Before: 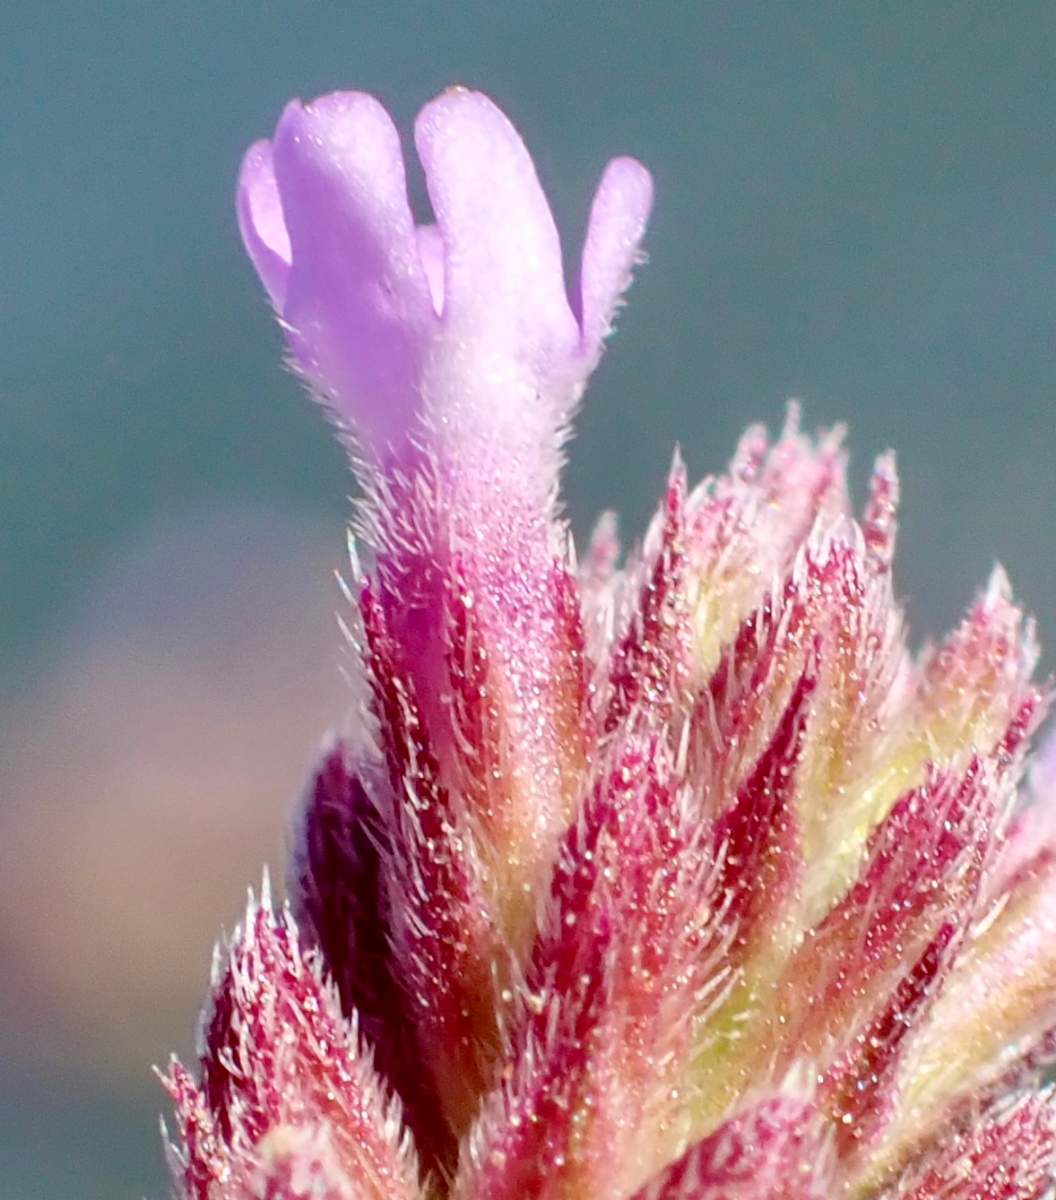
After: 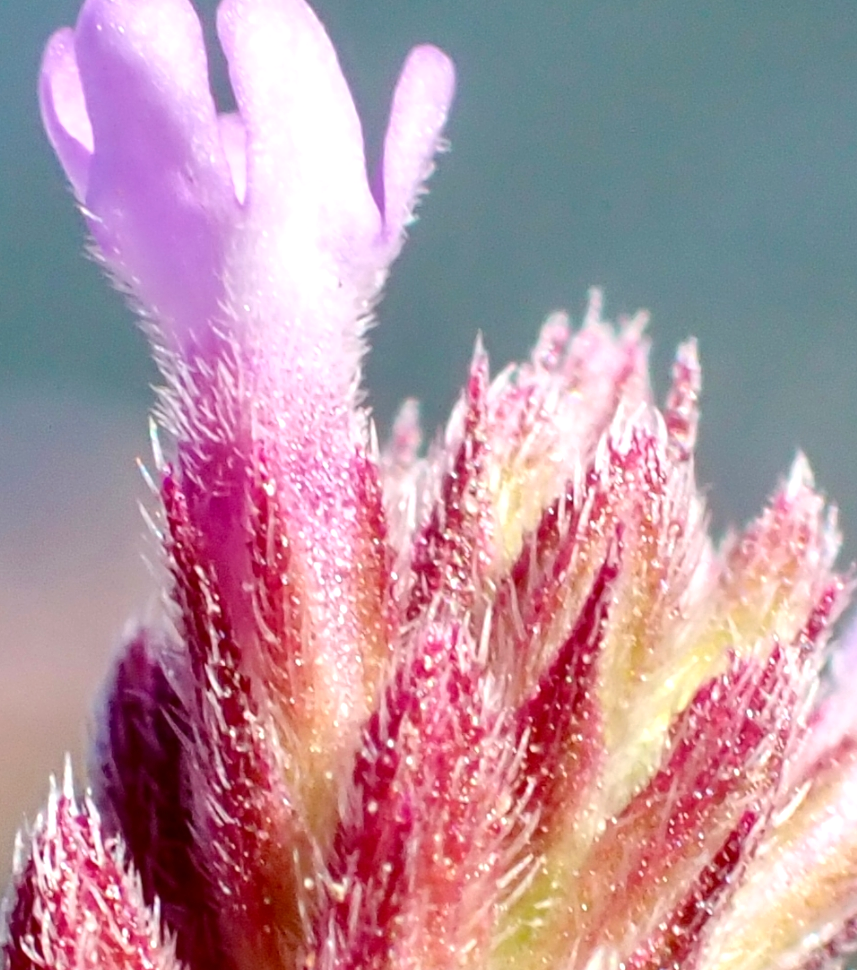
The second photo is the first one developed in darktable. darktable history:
crop: left 18.83%, top 9.397%, right 0.001%, bottom 9.762%
exposure: exposure 0.293 EV, compensate highlight preservation false
